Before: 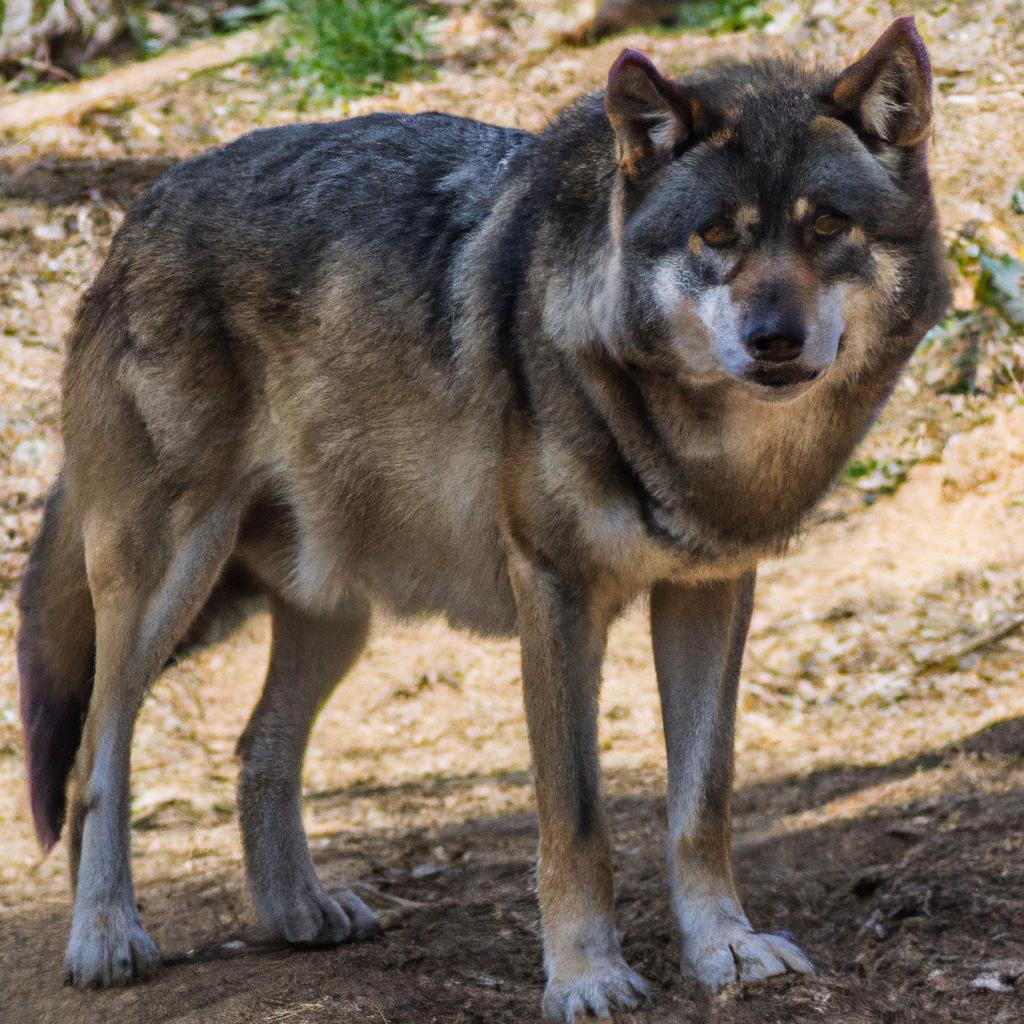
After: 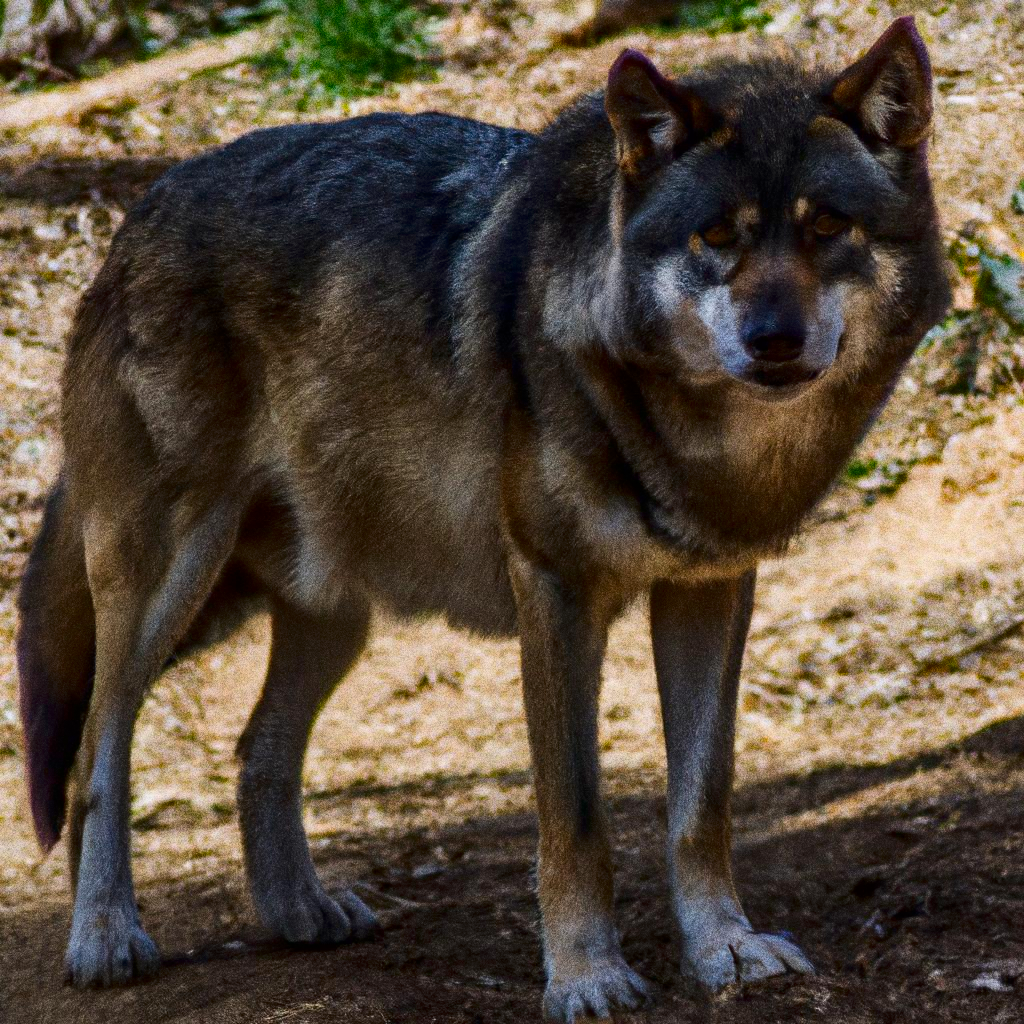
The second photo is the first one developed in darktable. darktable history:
contrast brightness saturation: contrast 0.1, brightness -0.26, saturation 0.14
grain: coarseness 10.62 ISO, strength 55.56%
